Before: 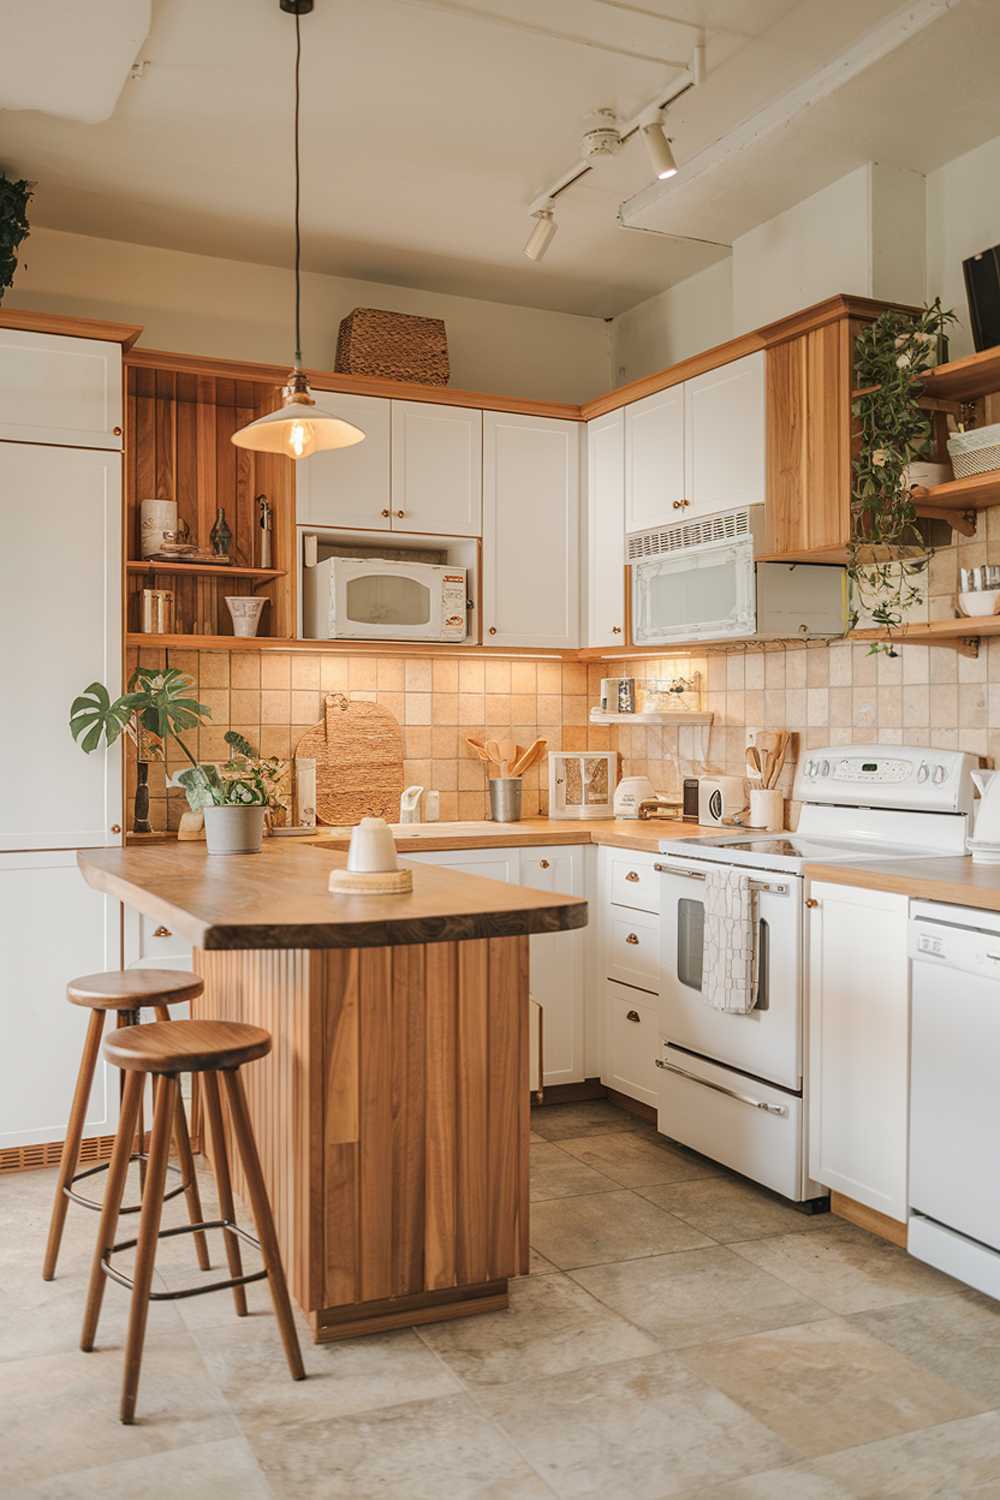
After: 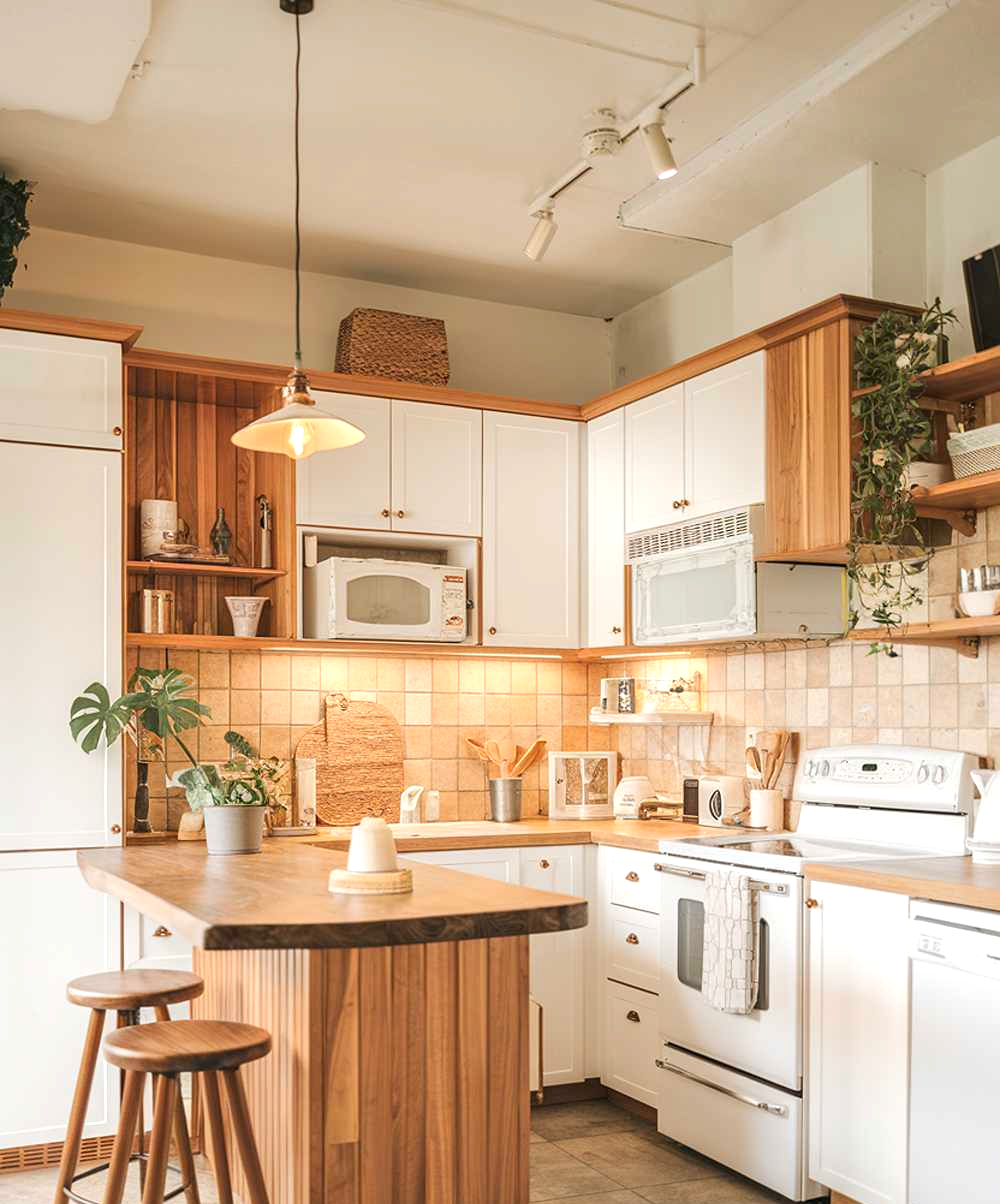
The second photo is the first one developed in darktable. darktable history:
crop: bottom 19.671%
exposure: black level correction 0.001, exposure 0.499 EV, compensate exposure bias true, compensate highlight preservation false
